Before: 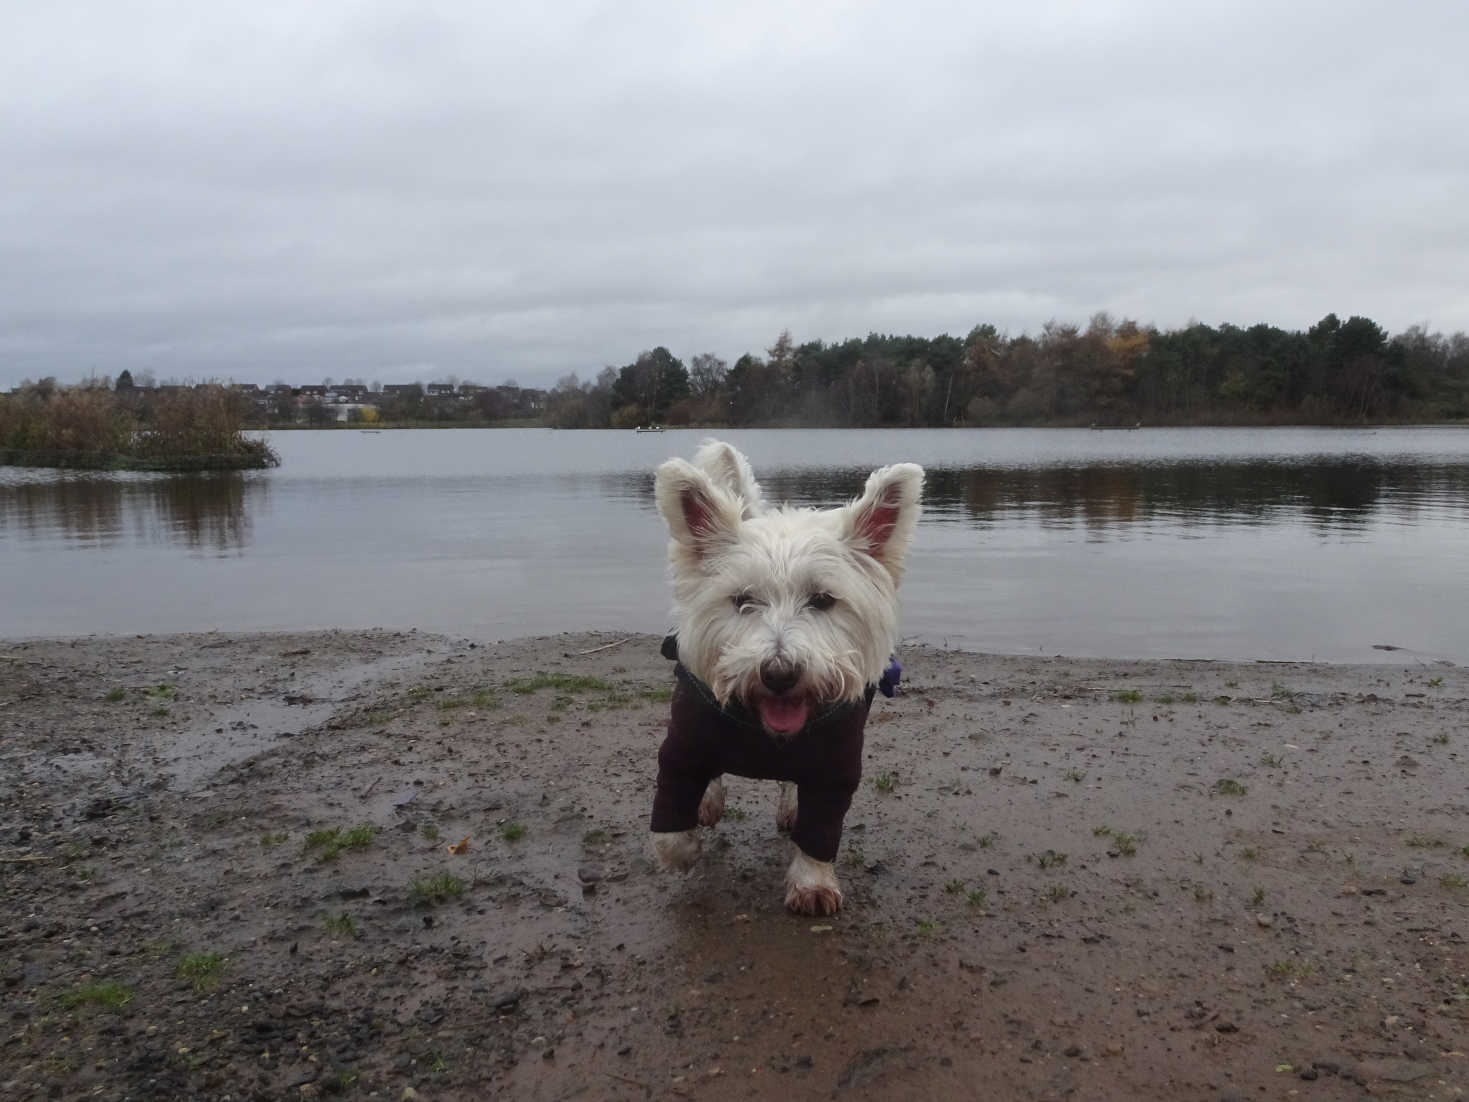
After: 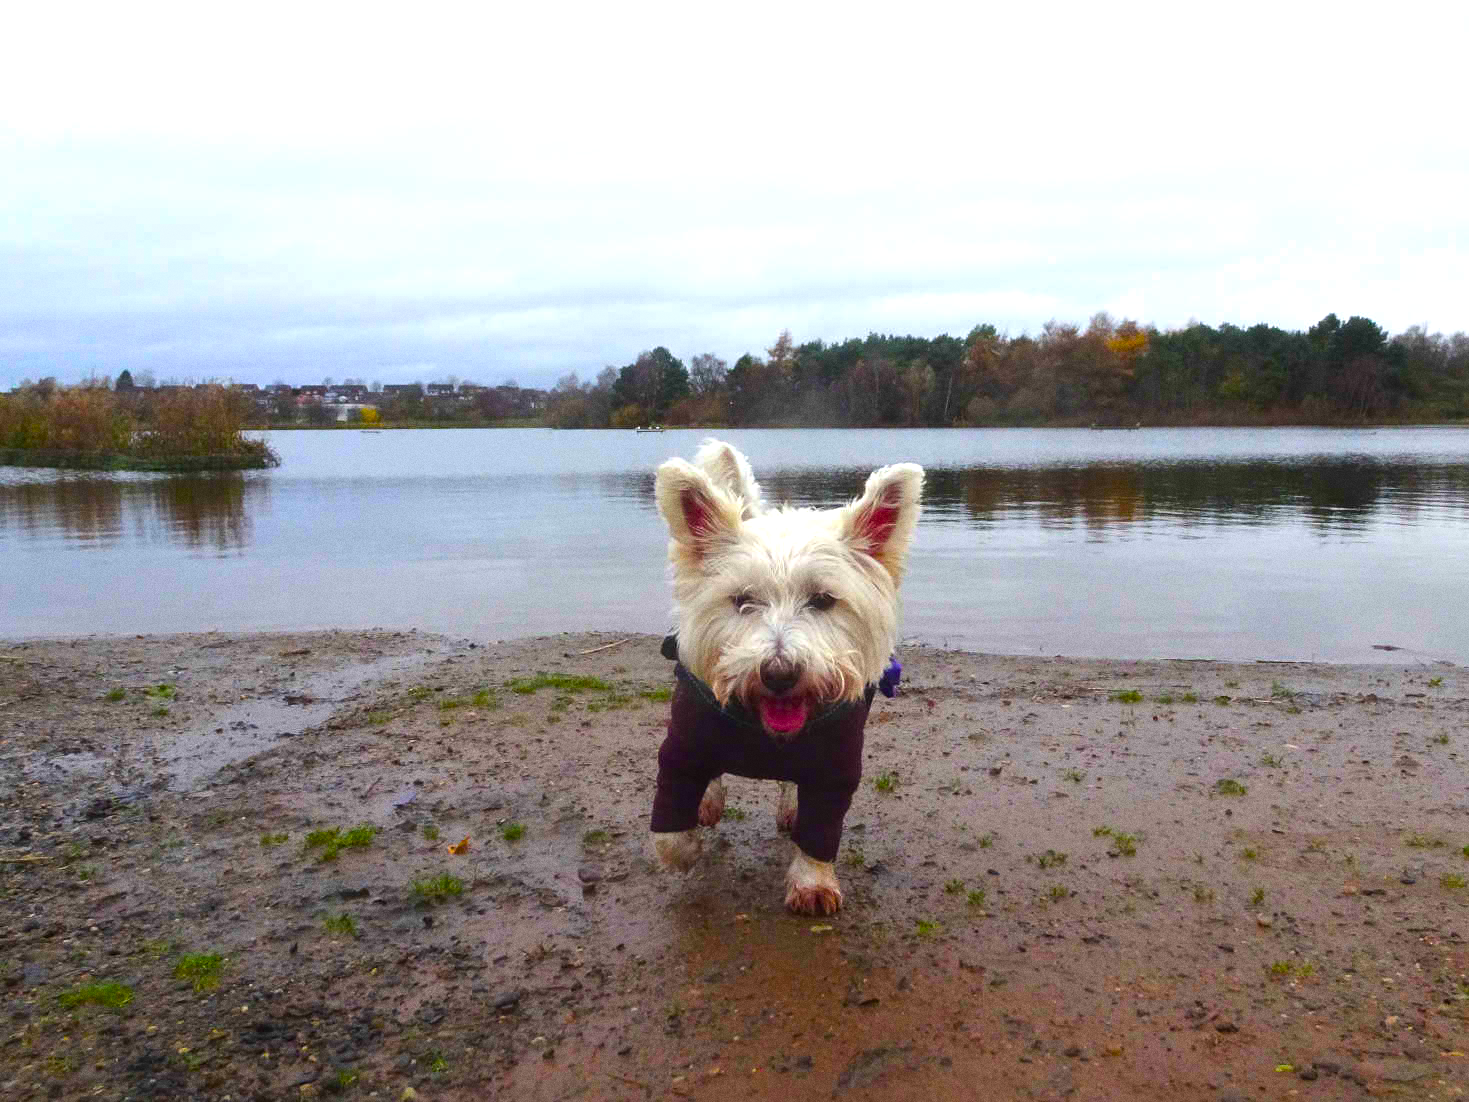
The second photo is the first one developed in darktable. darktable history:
grain: coarseness 0.47 ISO
color balance rgb: linear chroma grading › global chroma 42%, perceptual saturation grading › global saturation 42%, perceptual brilliance grading › global brilliance 25%, global vibrance 33%
